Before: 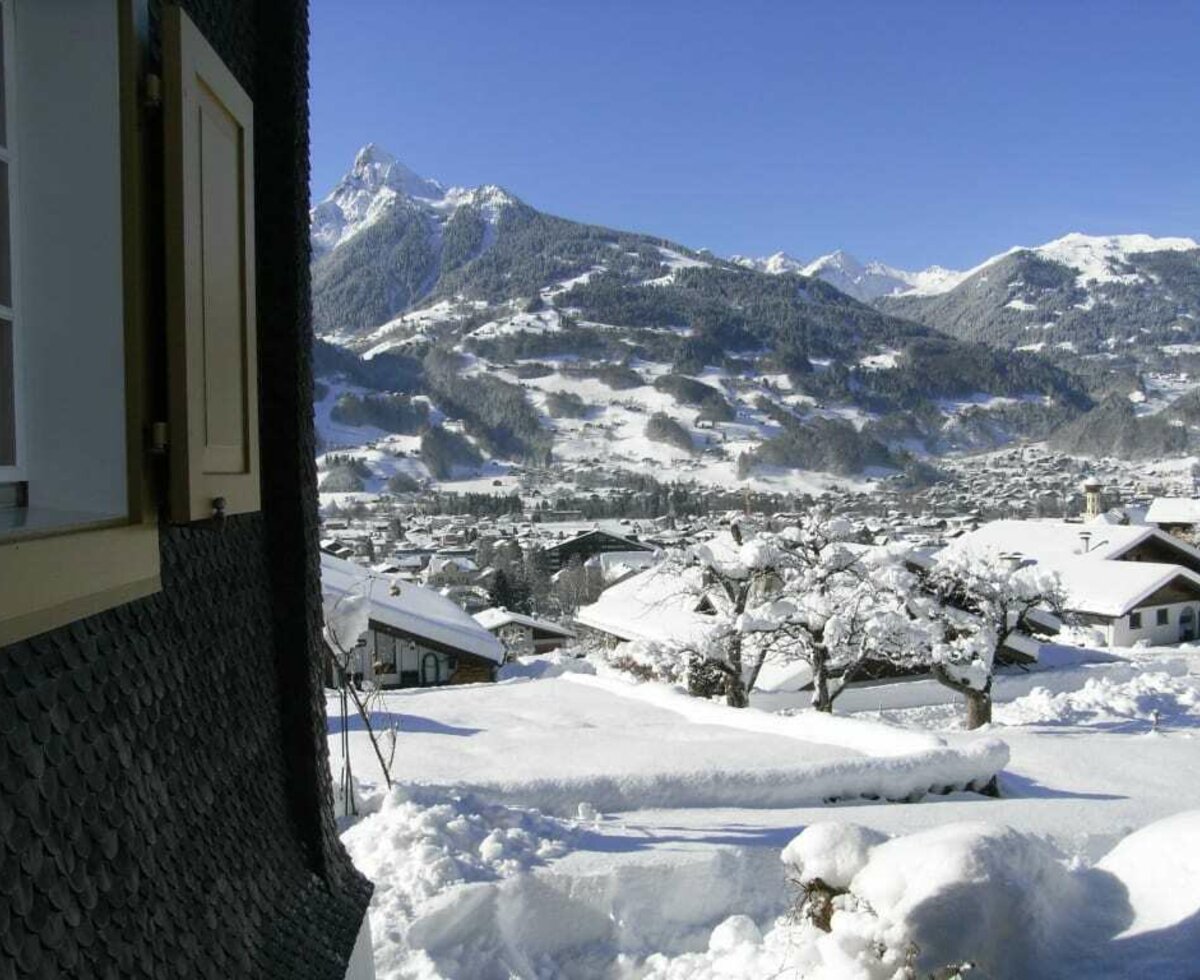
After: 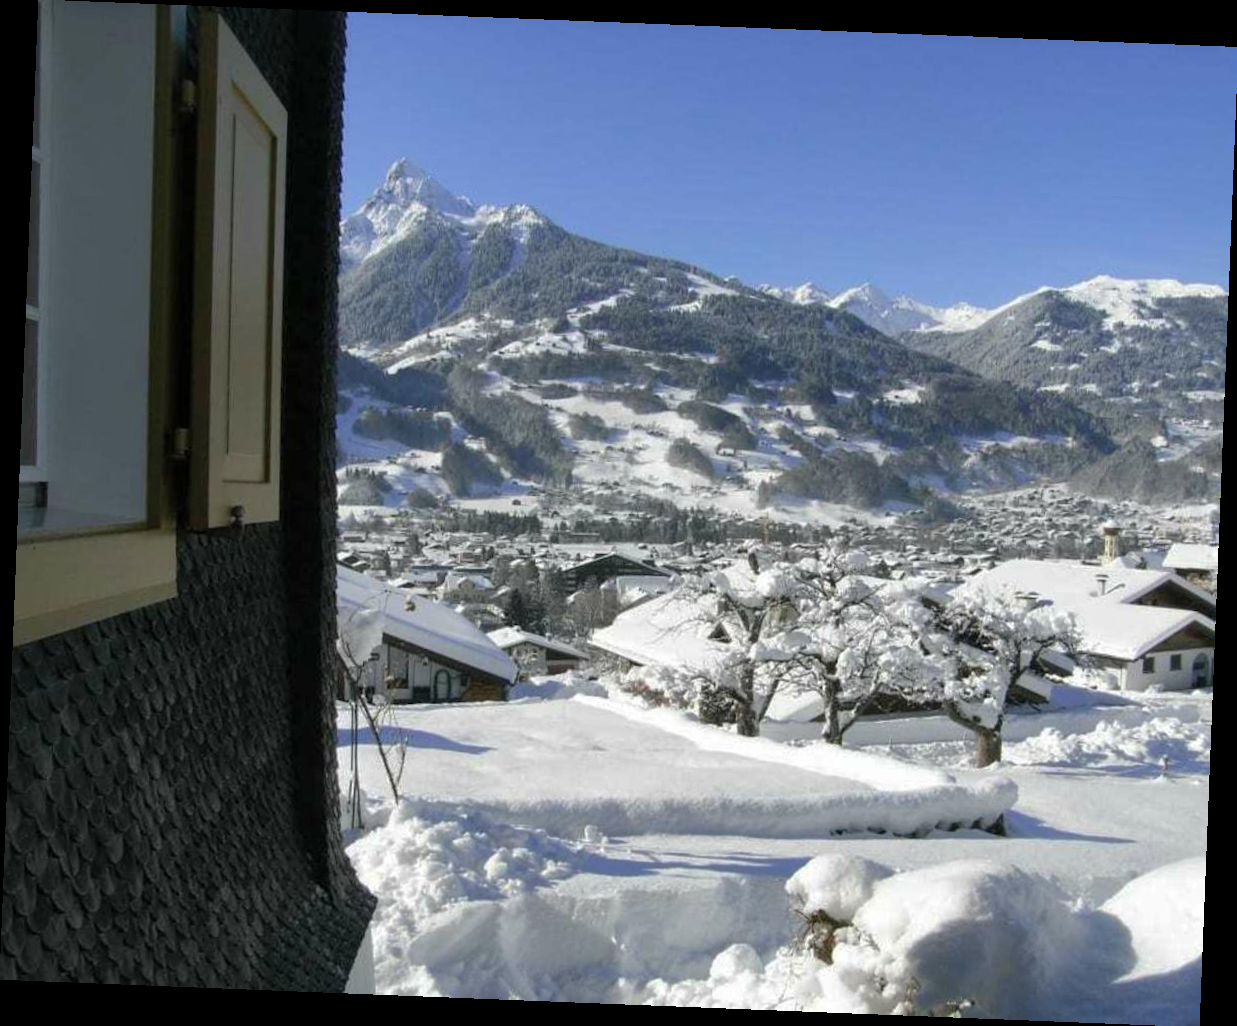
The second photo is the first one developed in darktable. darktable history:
tone equalizer: on, module defaults
shadows and highlights: shadows 30
rotate and perspective: rotation 2.27°, automatic cropping off
